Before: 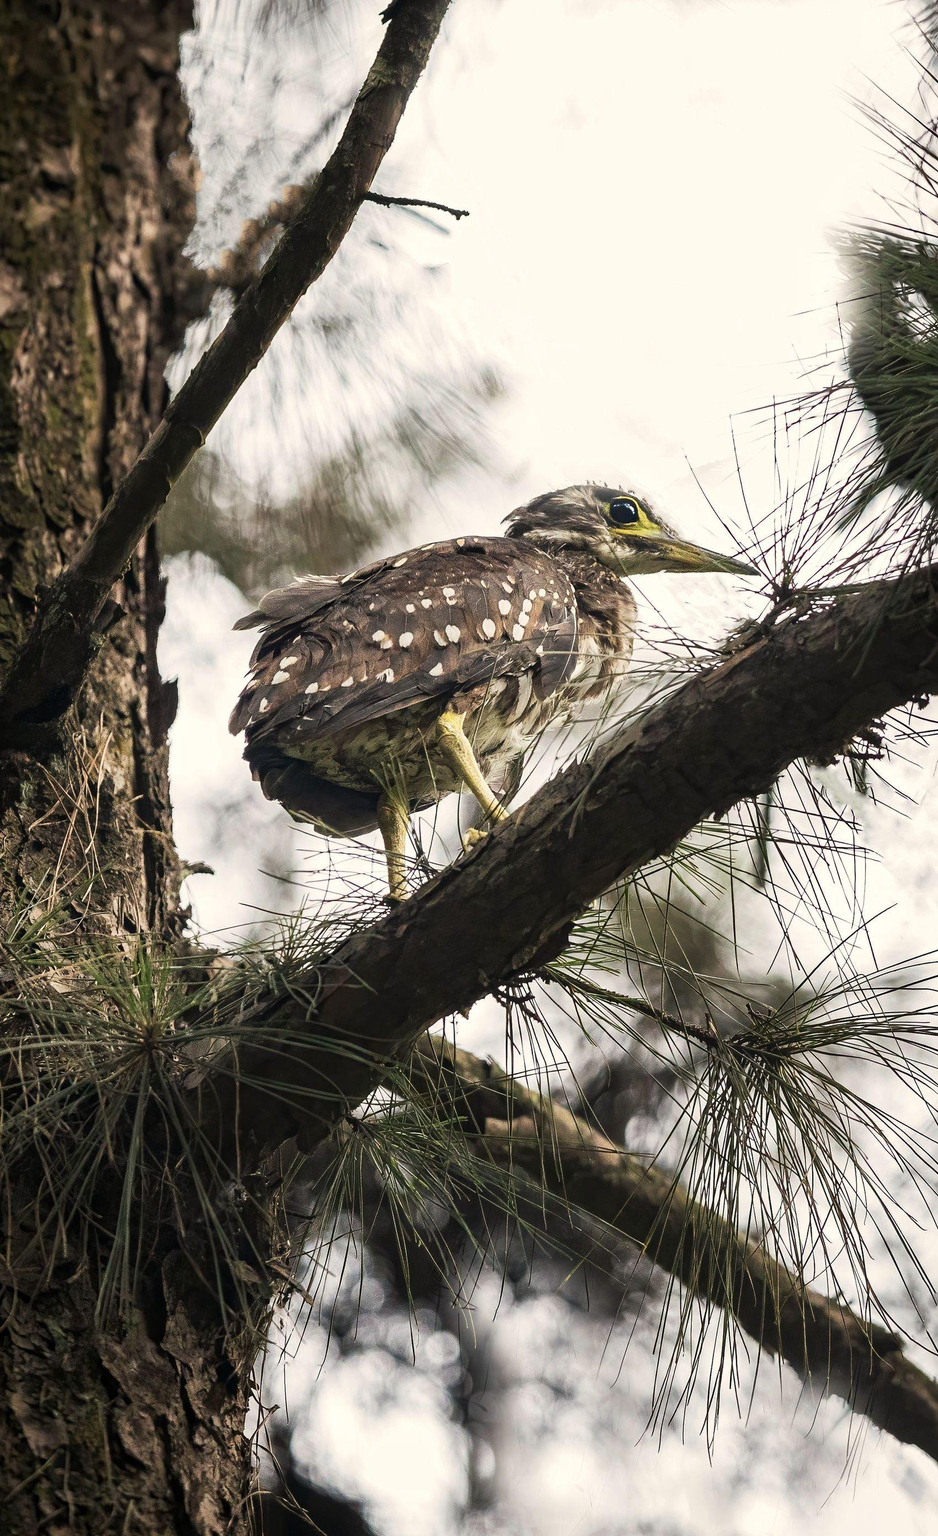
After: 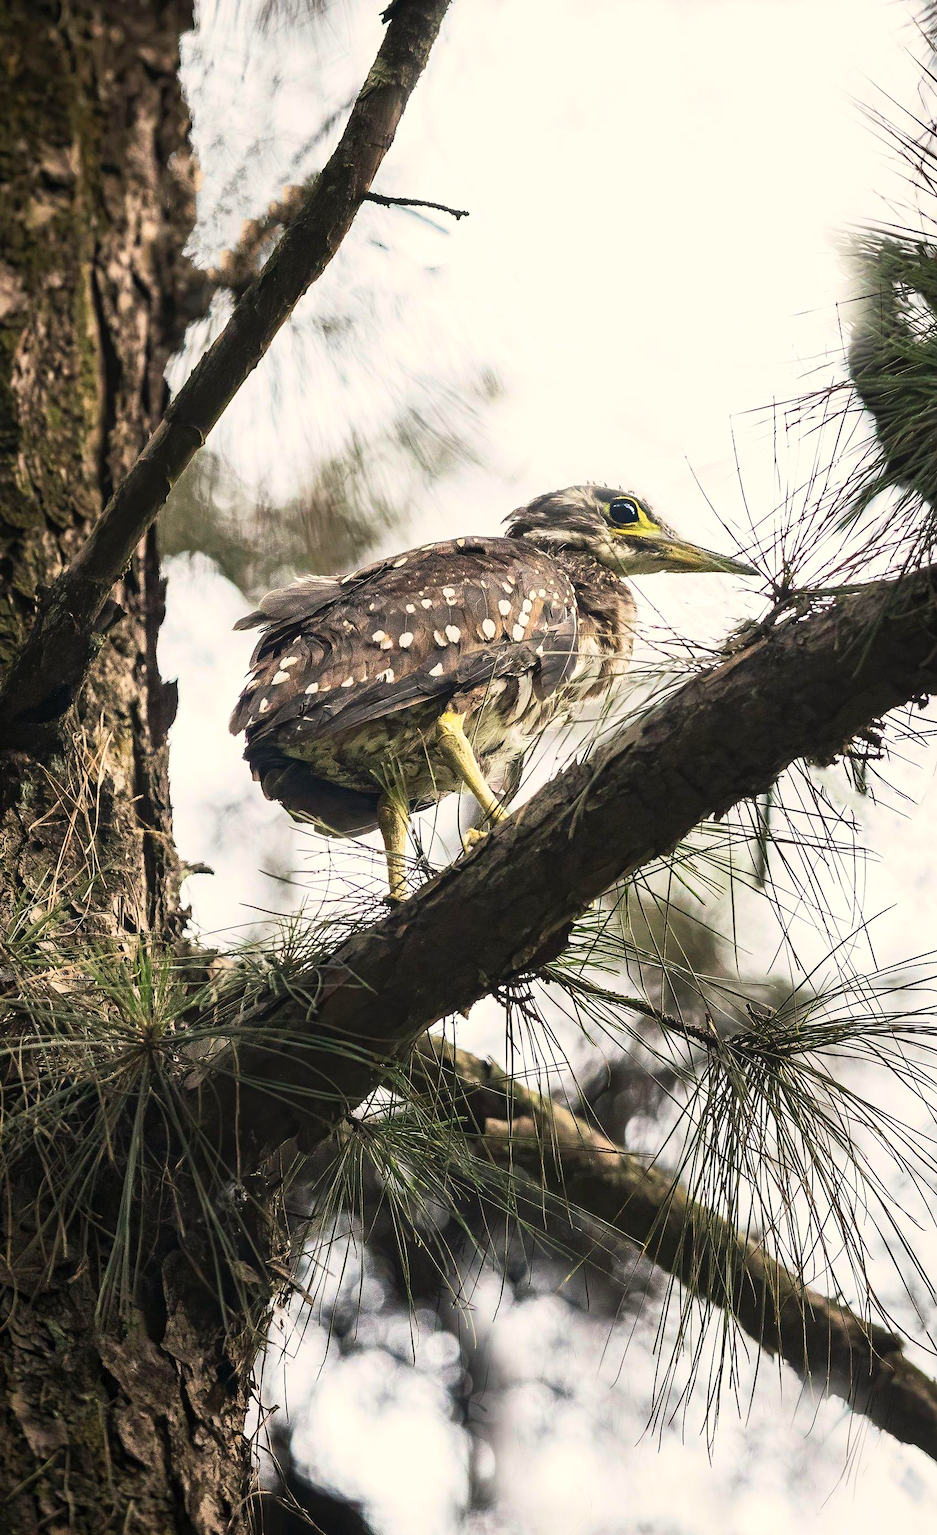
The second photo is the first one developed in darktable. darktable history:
contrast brightness saturation: contrast 0.204, brightness 0.156, saturation 0.225
